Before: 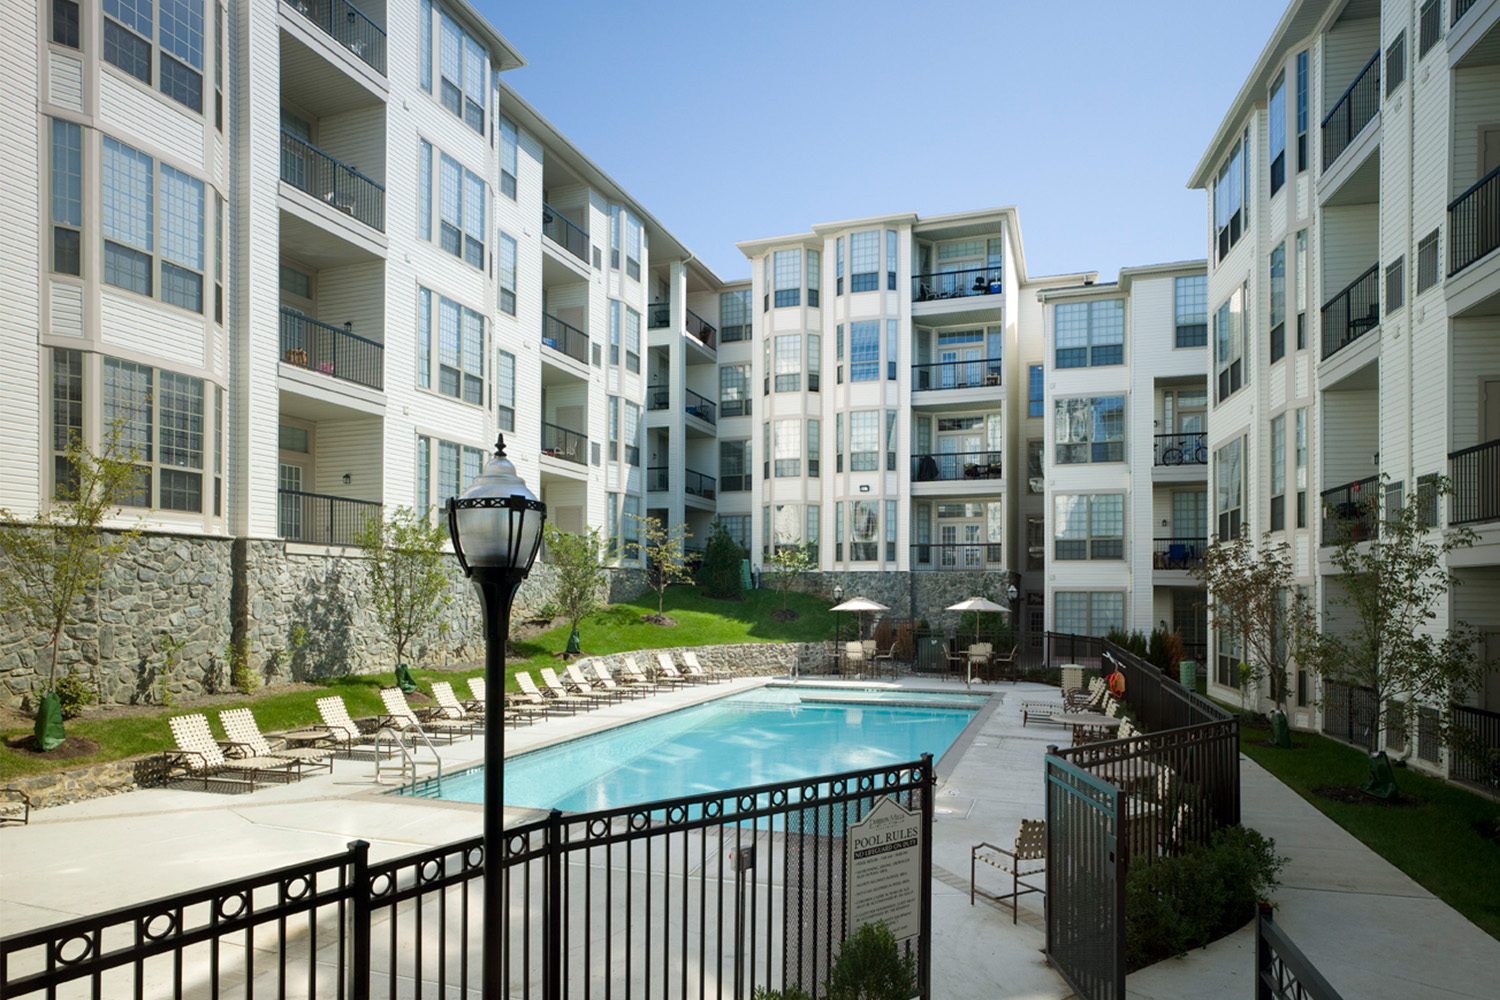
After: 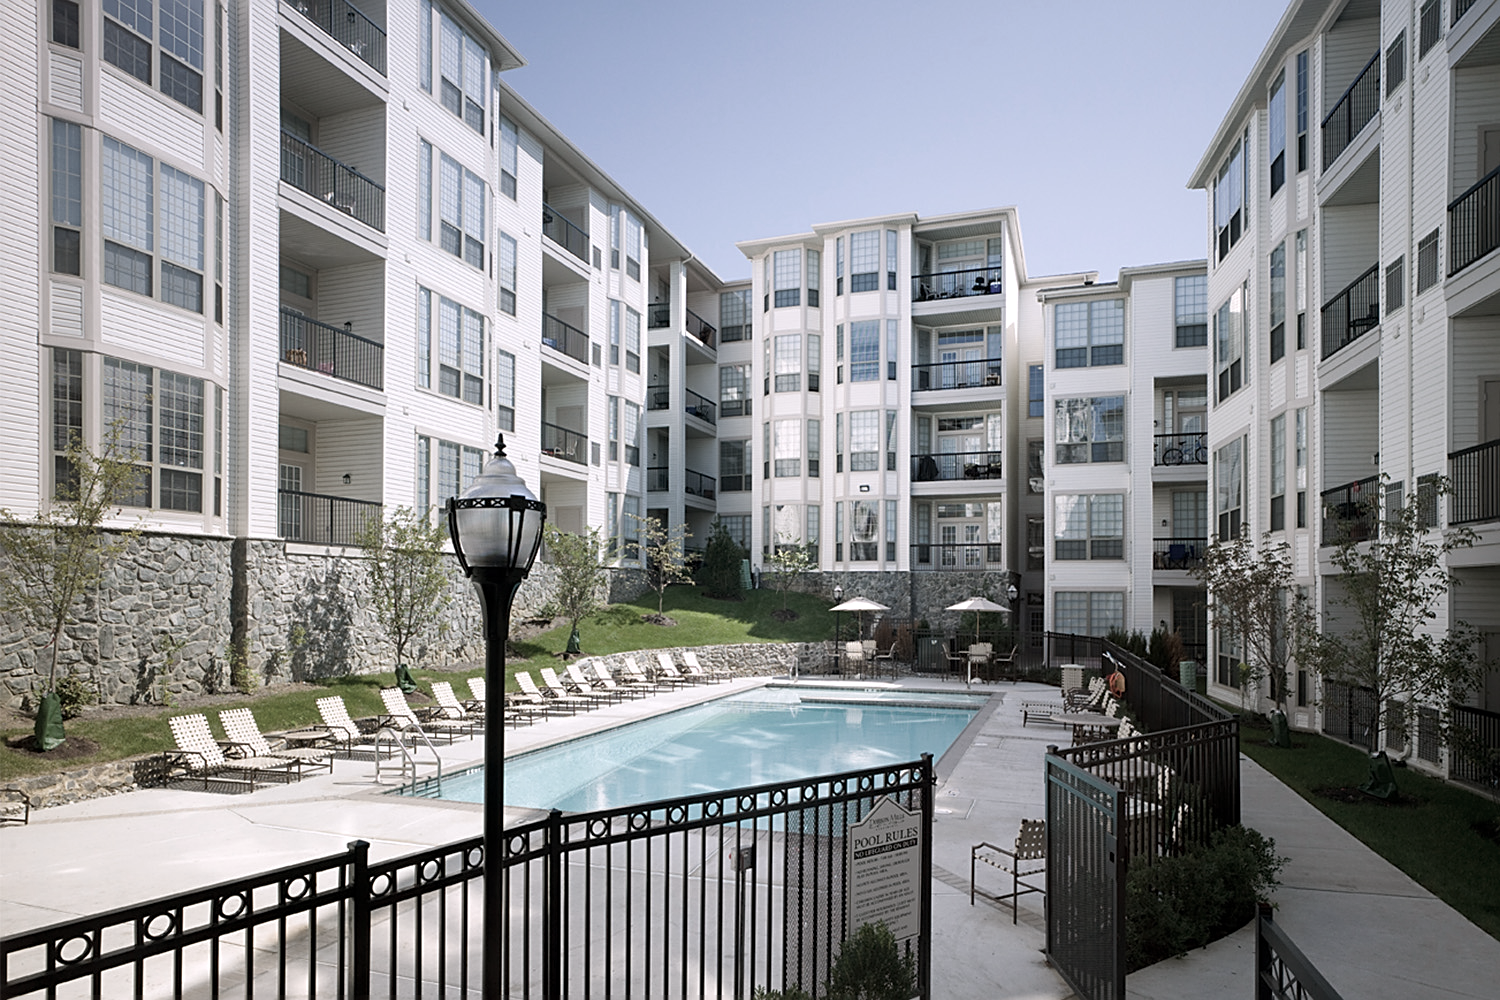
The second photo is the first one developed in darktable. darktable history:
color correction: saturation 0.5
white balance: red 1.05, blue 1.072
sharpen: on, module defaults
